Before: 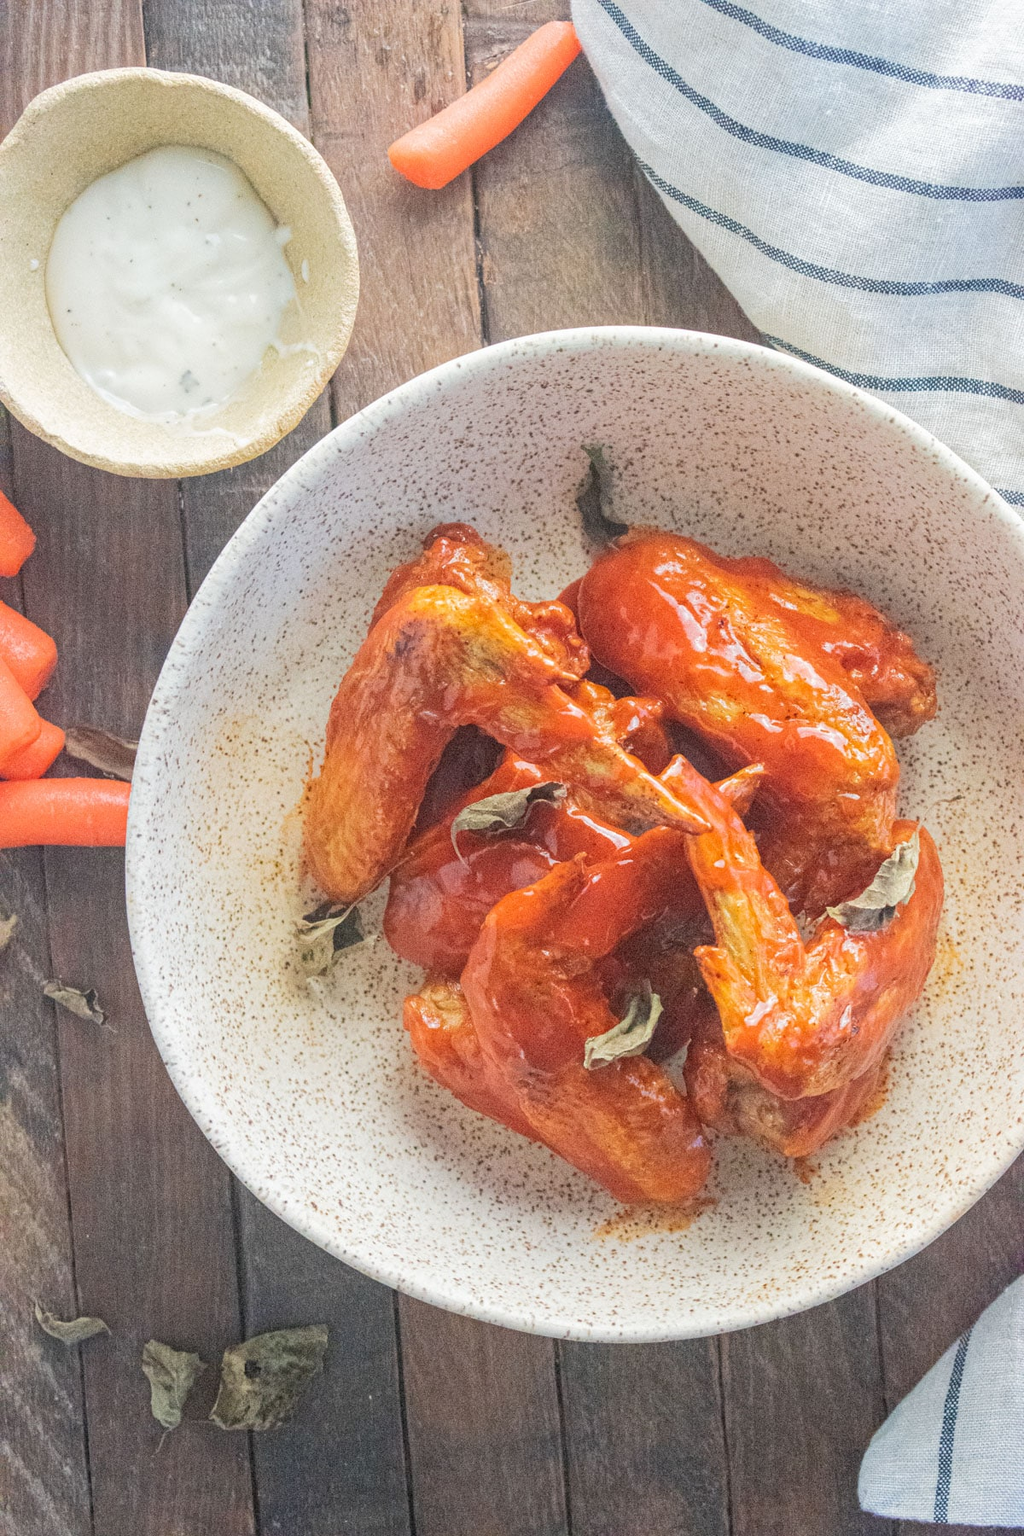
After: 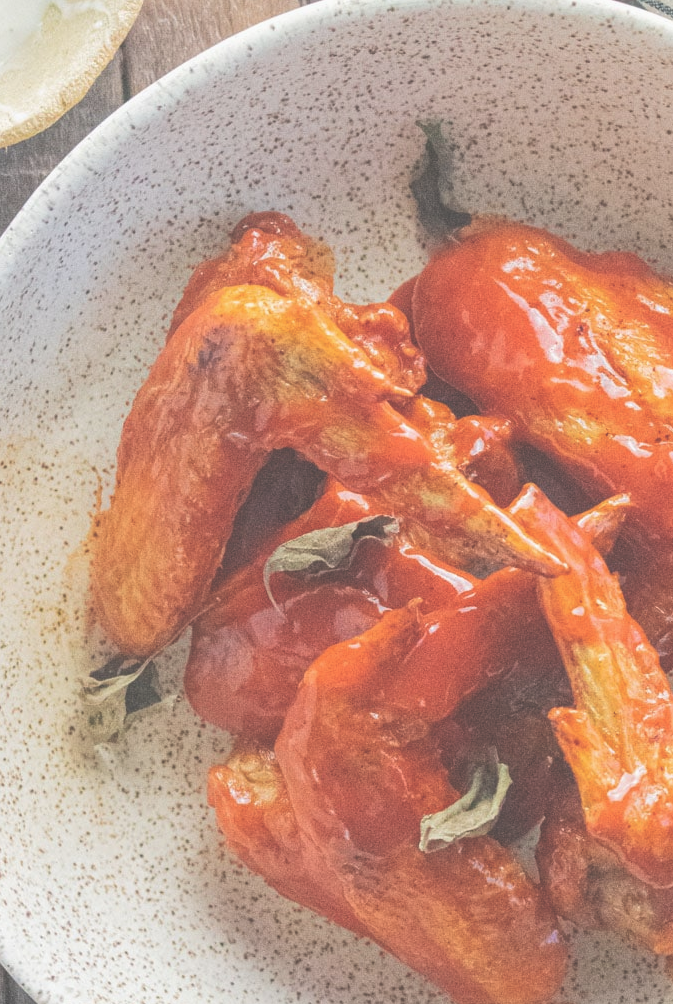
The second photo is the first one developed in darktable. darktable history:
crop and rotate: left 22.096%, top 22.321%, right 21.743%, bottom 21.895%
exposure: black level correction -0.06, exposure -0.05 EV, compensate exposure bias true, compensate highlight preservation false
